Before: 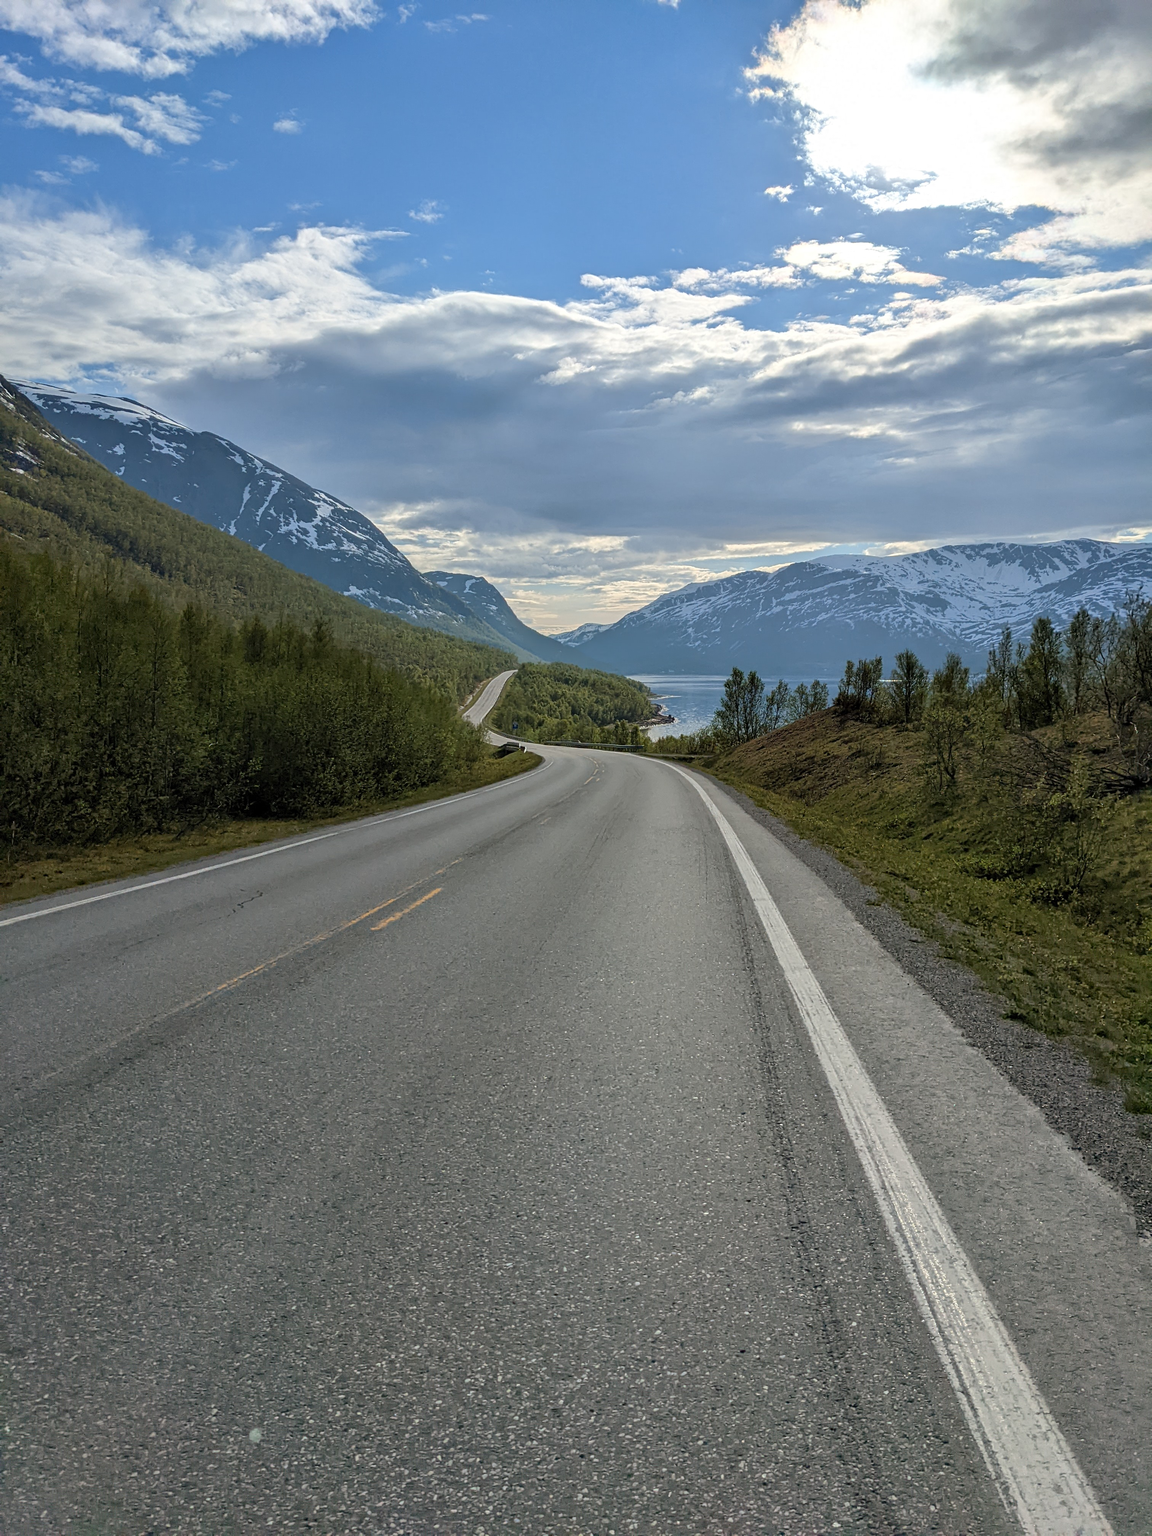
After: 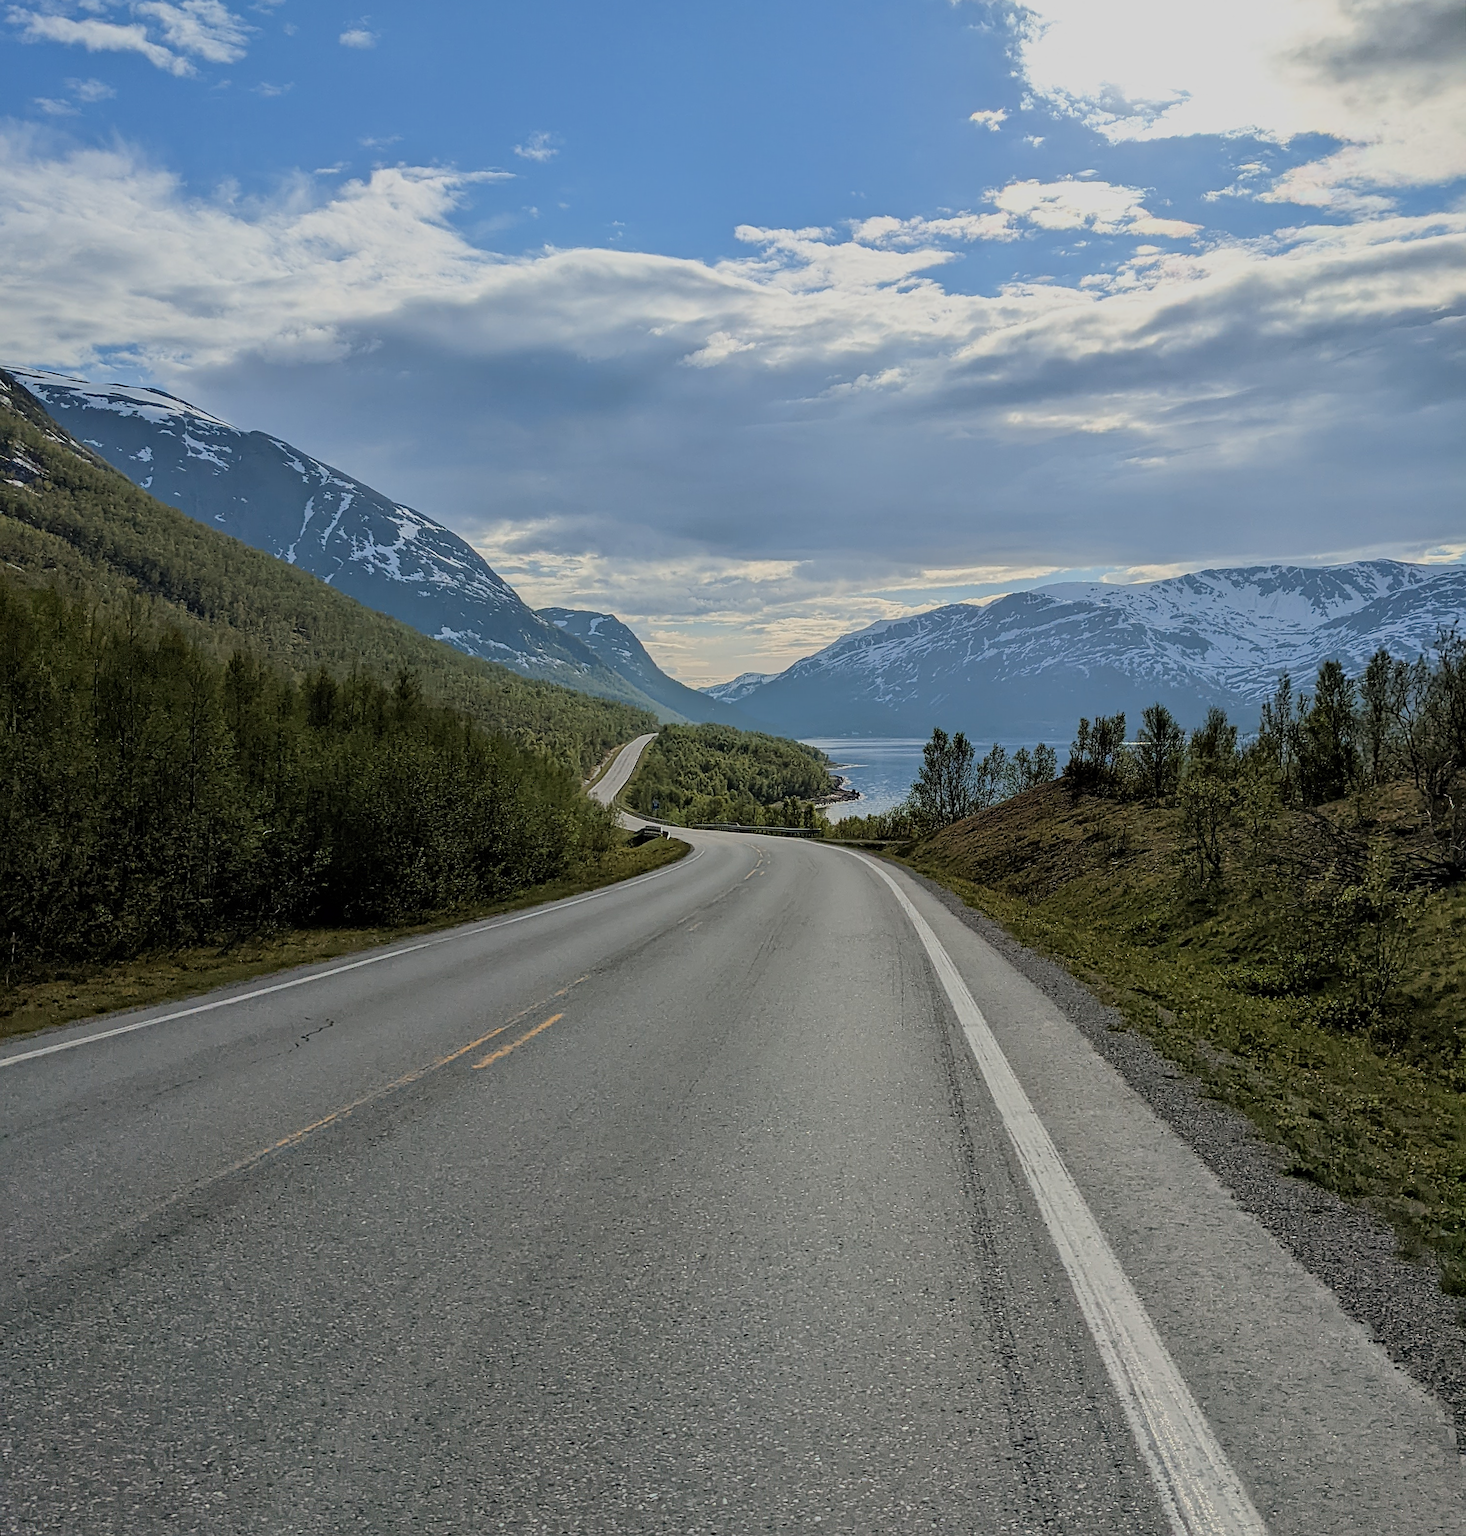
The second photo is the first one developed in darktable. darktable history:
crop and rotate: top 5.667%, bottom 14.937%
filmic rgb: black relative exposure -7.65 EV, white relative exposure 4.56 EV, hardness 3.61, color science v6 (2022)
sharpen: on, module defaults
rotate and perspective: rotation -0.45°, automatic cropping original format, crop left 0.008, crop right 0.992, crop top 0.012, crop bottom 0.988
